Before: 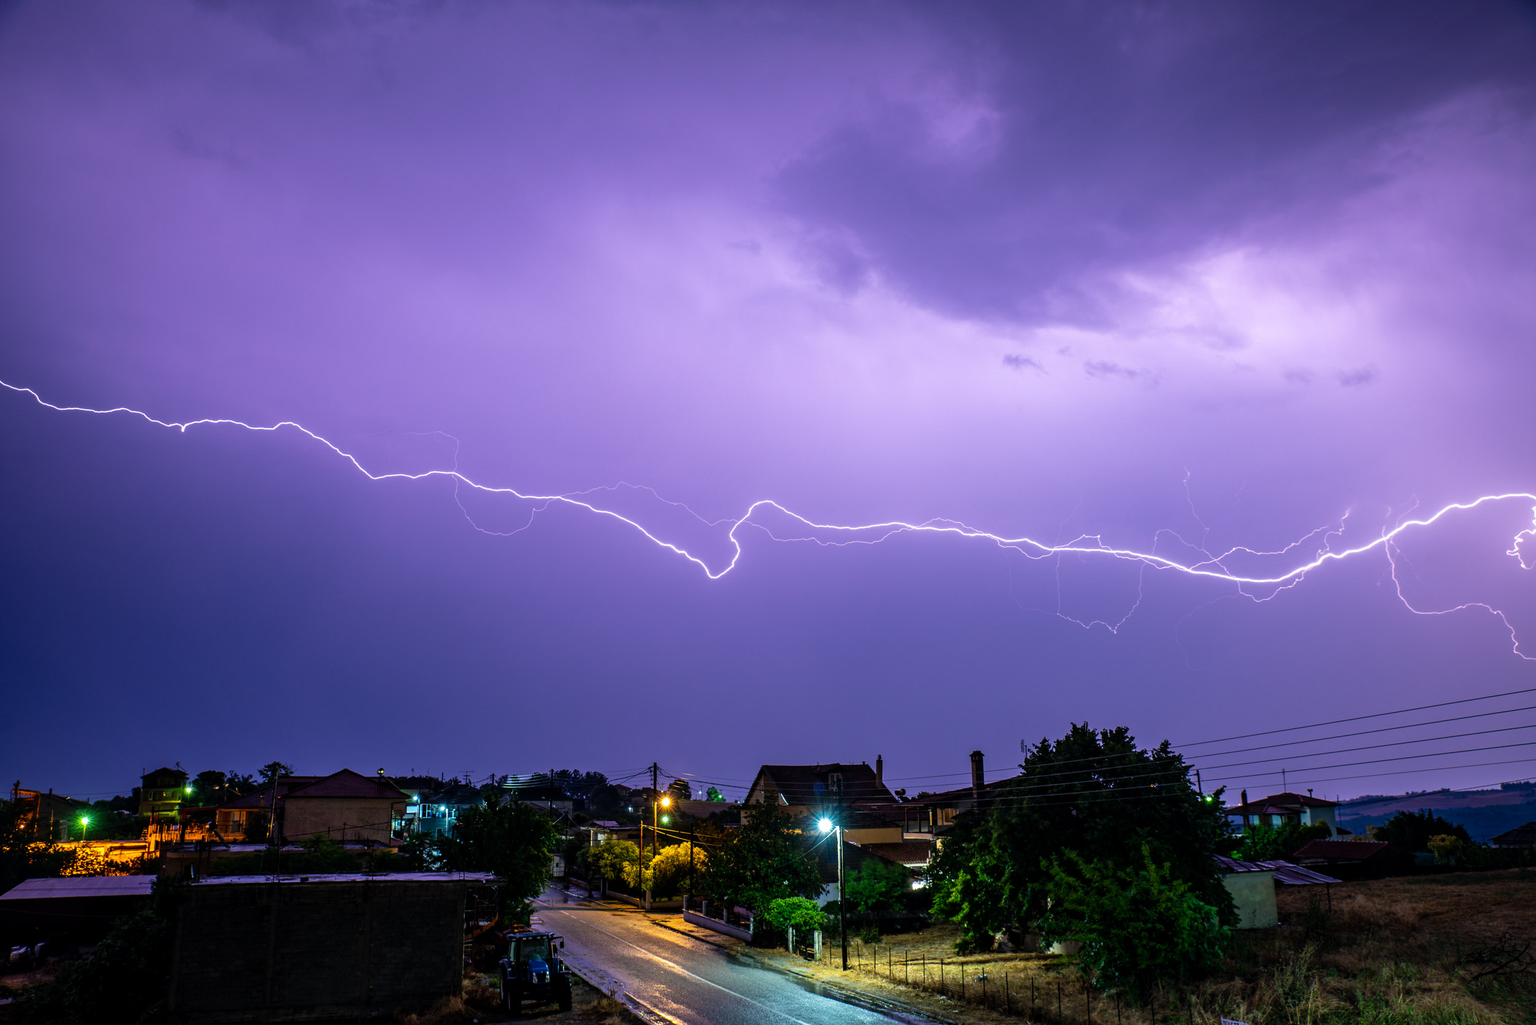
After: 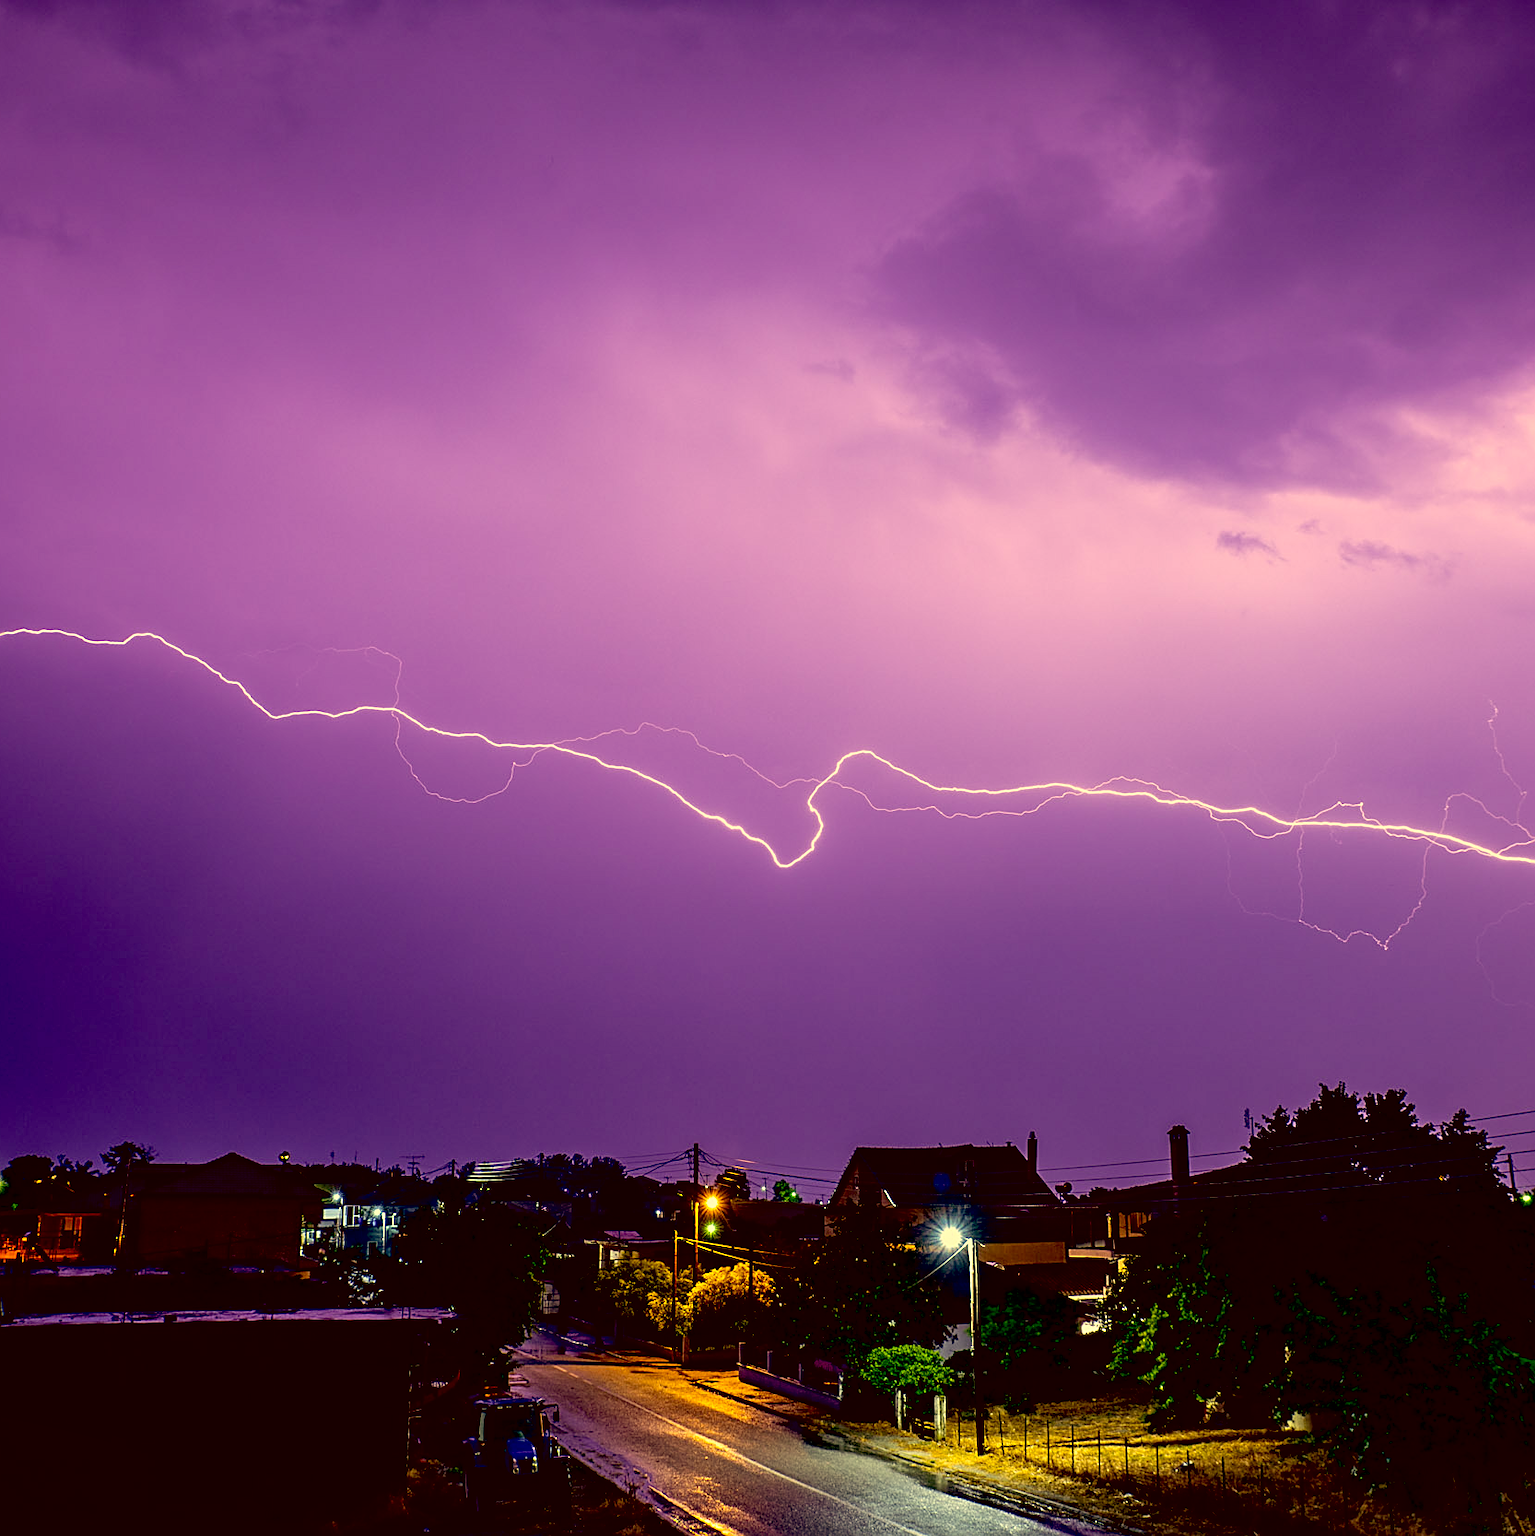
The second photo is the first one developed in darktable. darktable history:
crop and rotate: left 12.453%, right 20.873%
exposure: black level correction 0.029, exposure -0.075 EV, compensate highlight preservation false
contrast brightness saturation: saturation -0.023
local contrast: highlights 107%, shadows 101%, detail 120%, midtone range 0.2
sharpen: on, module defaults
color zones: curves: ch0 [(0, 0.5) (0.143, 0.5) (0.286, 0.5) (0.429, 0.5) (0.571, 0.5) (0.714, 0.476) (0.857, 0.5) (1, 0.5)]; ch2 [(0, 0.5) (0.143, 0.5) (0.286, 0.5) (0.429, 0.5) (0.571, 0.5) (0.714, 0.487) (0.857, 0.5) (1, 0.5)]
color correction: highlights a* 9.78, highlights b* 38.45, shadows a* 14.99, shadows b* 3.6
